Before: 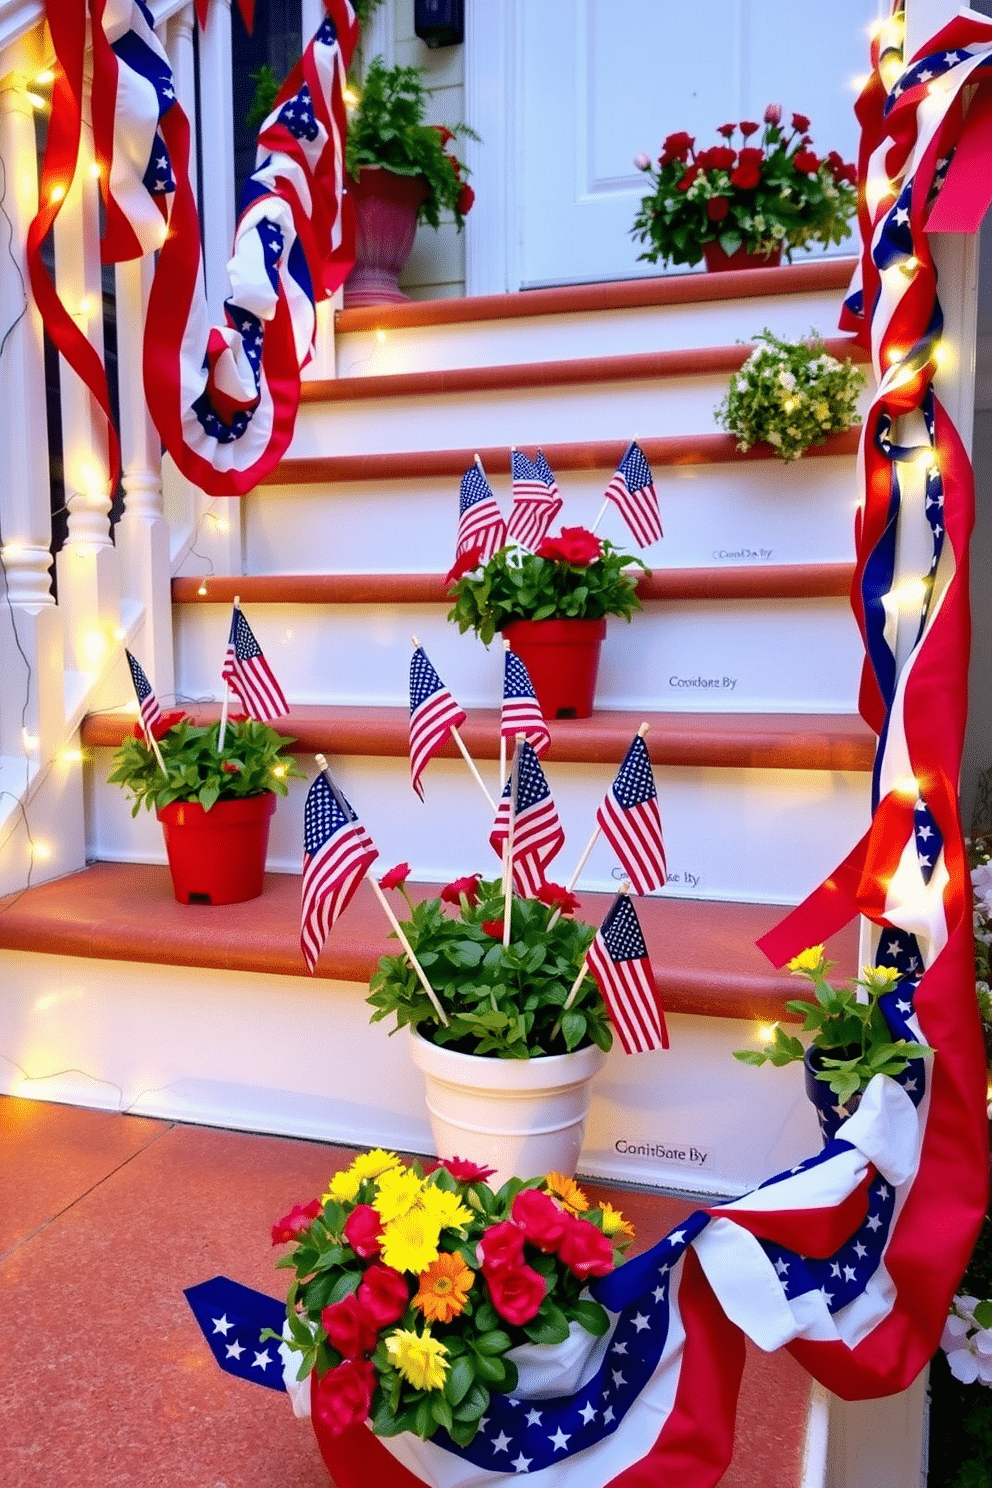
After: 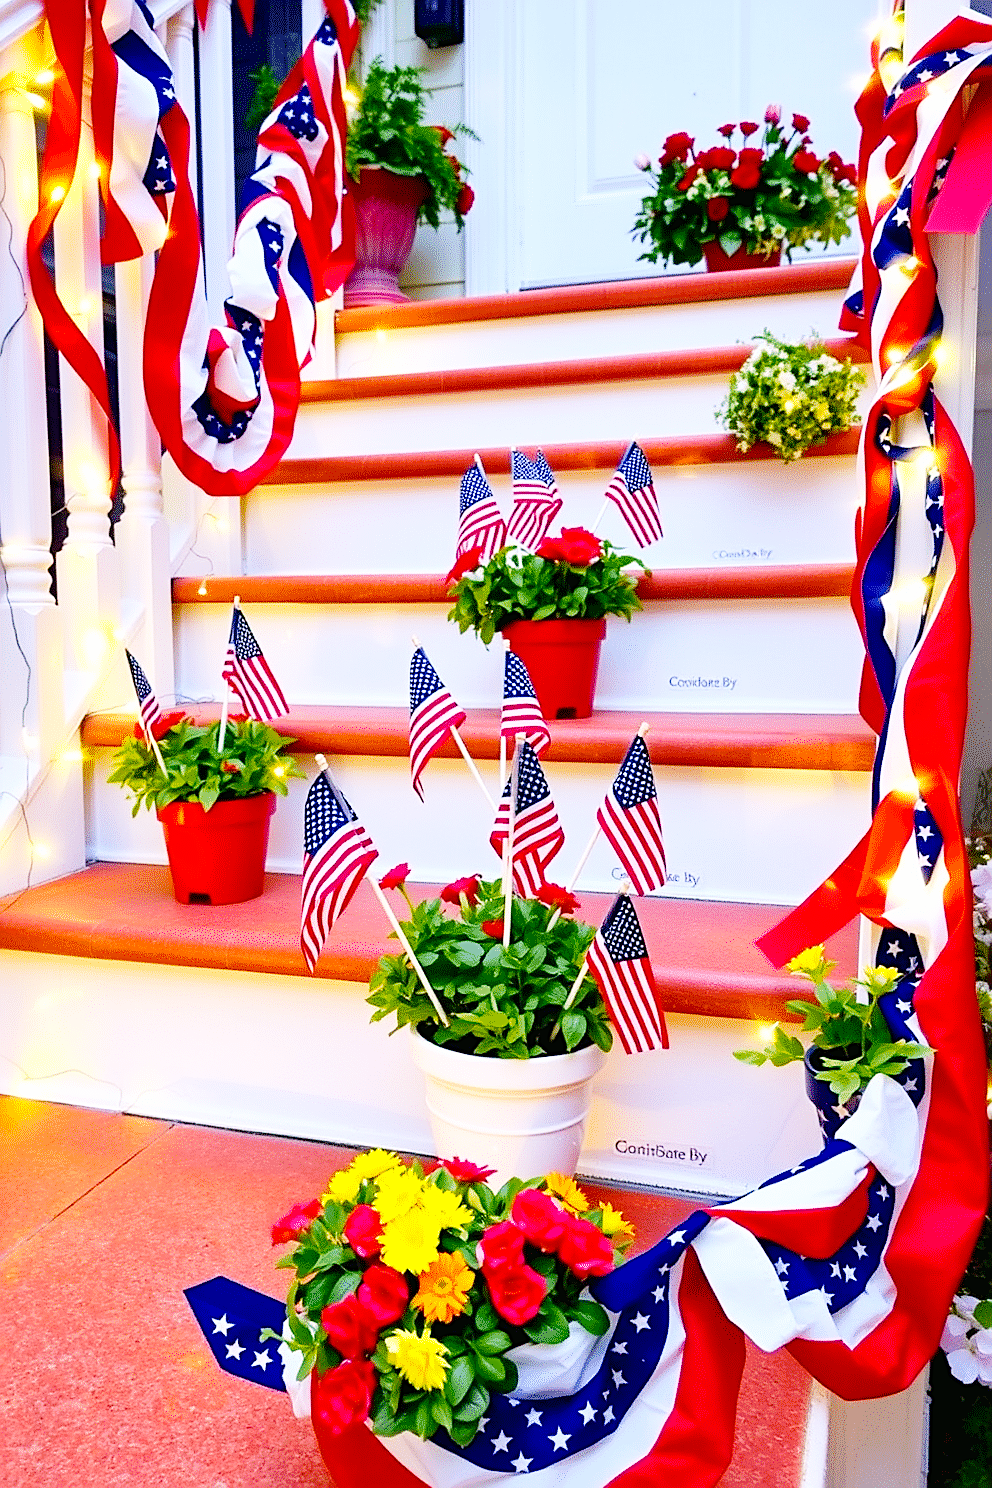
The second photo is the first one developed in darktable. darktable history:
base curve: curves: ch0 [(0, 0) (0.008, 0.007) (0.022, 0.029) (0.048, 0.089) (0.092, 0.197) (0.191, 0.399) (0.275, 0.534) (0.357, 0.65) (0.477, 0.78) (0.542, 0.833) (0.799, 0.973) (1, 1)], preserve colors none
color balance rgb: highlights gain › luminance 14.631%, perceptual saturation grading › global saturation 30.182%, contrast -9.557%
contrast brightness saturation: saturation -0.048
sharpen: on, module defaults
